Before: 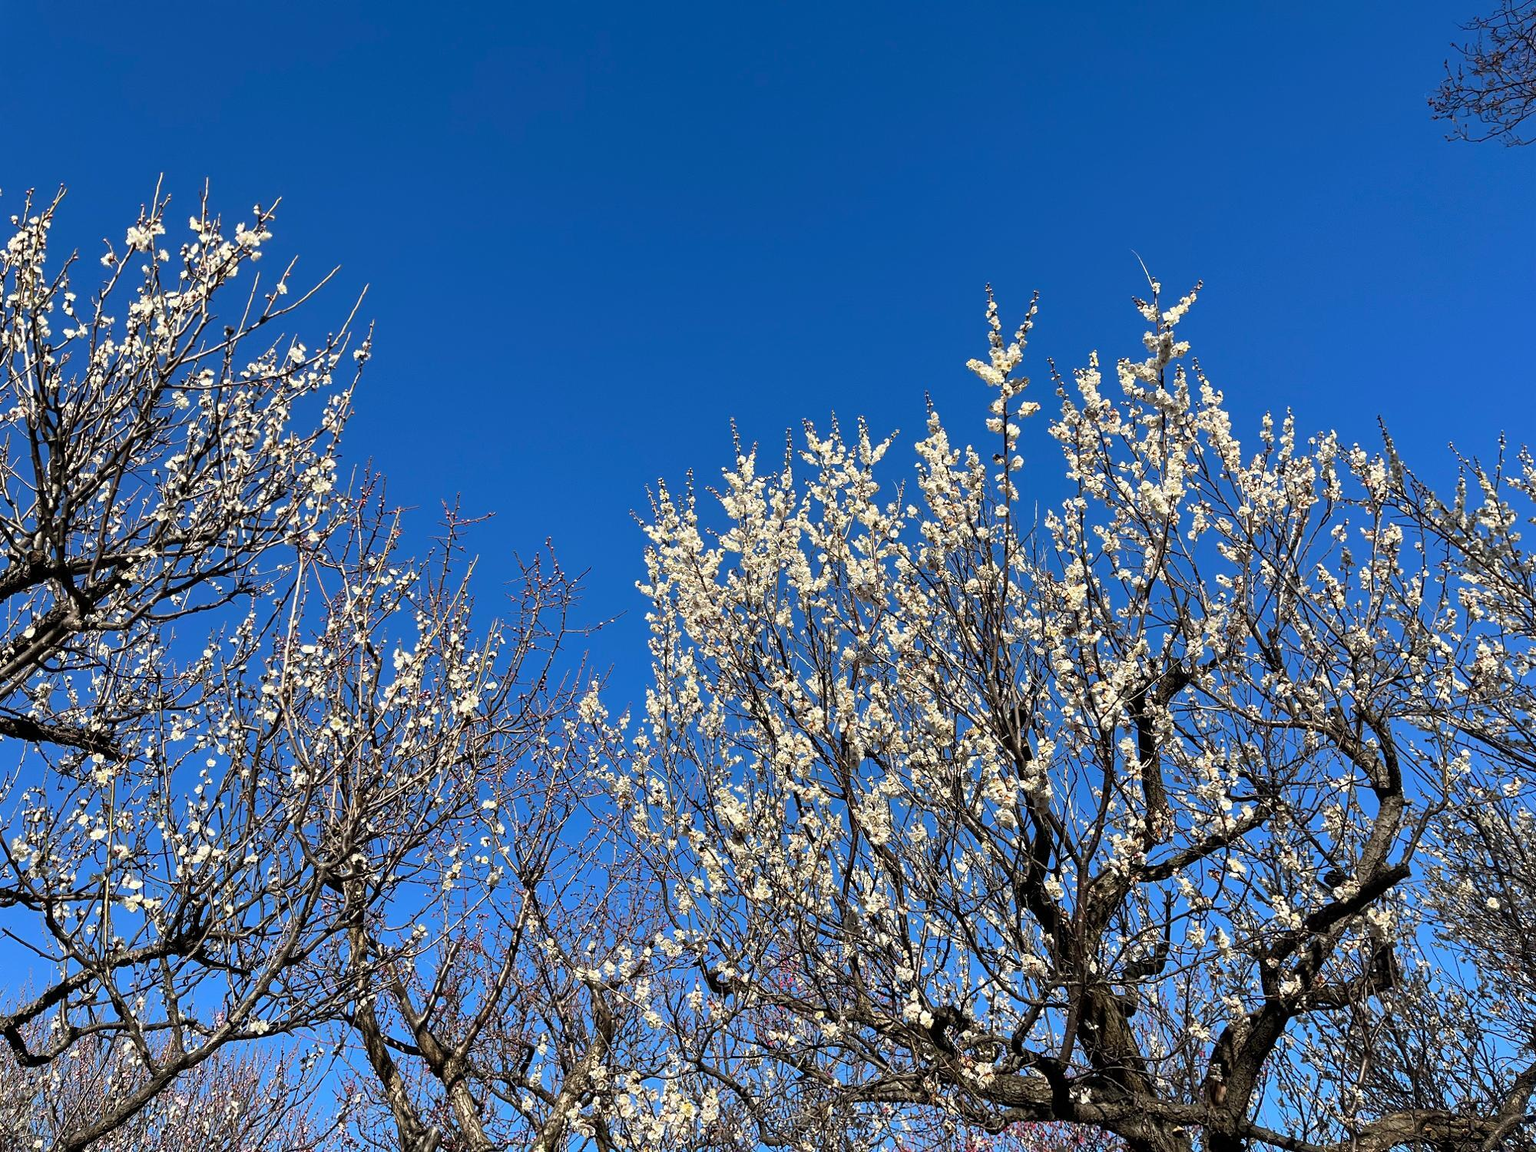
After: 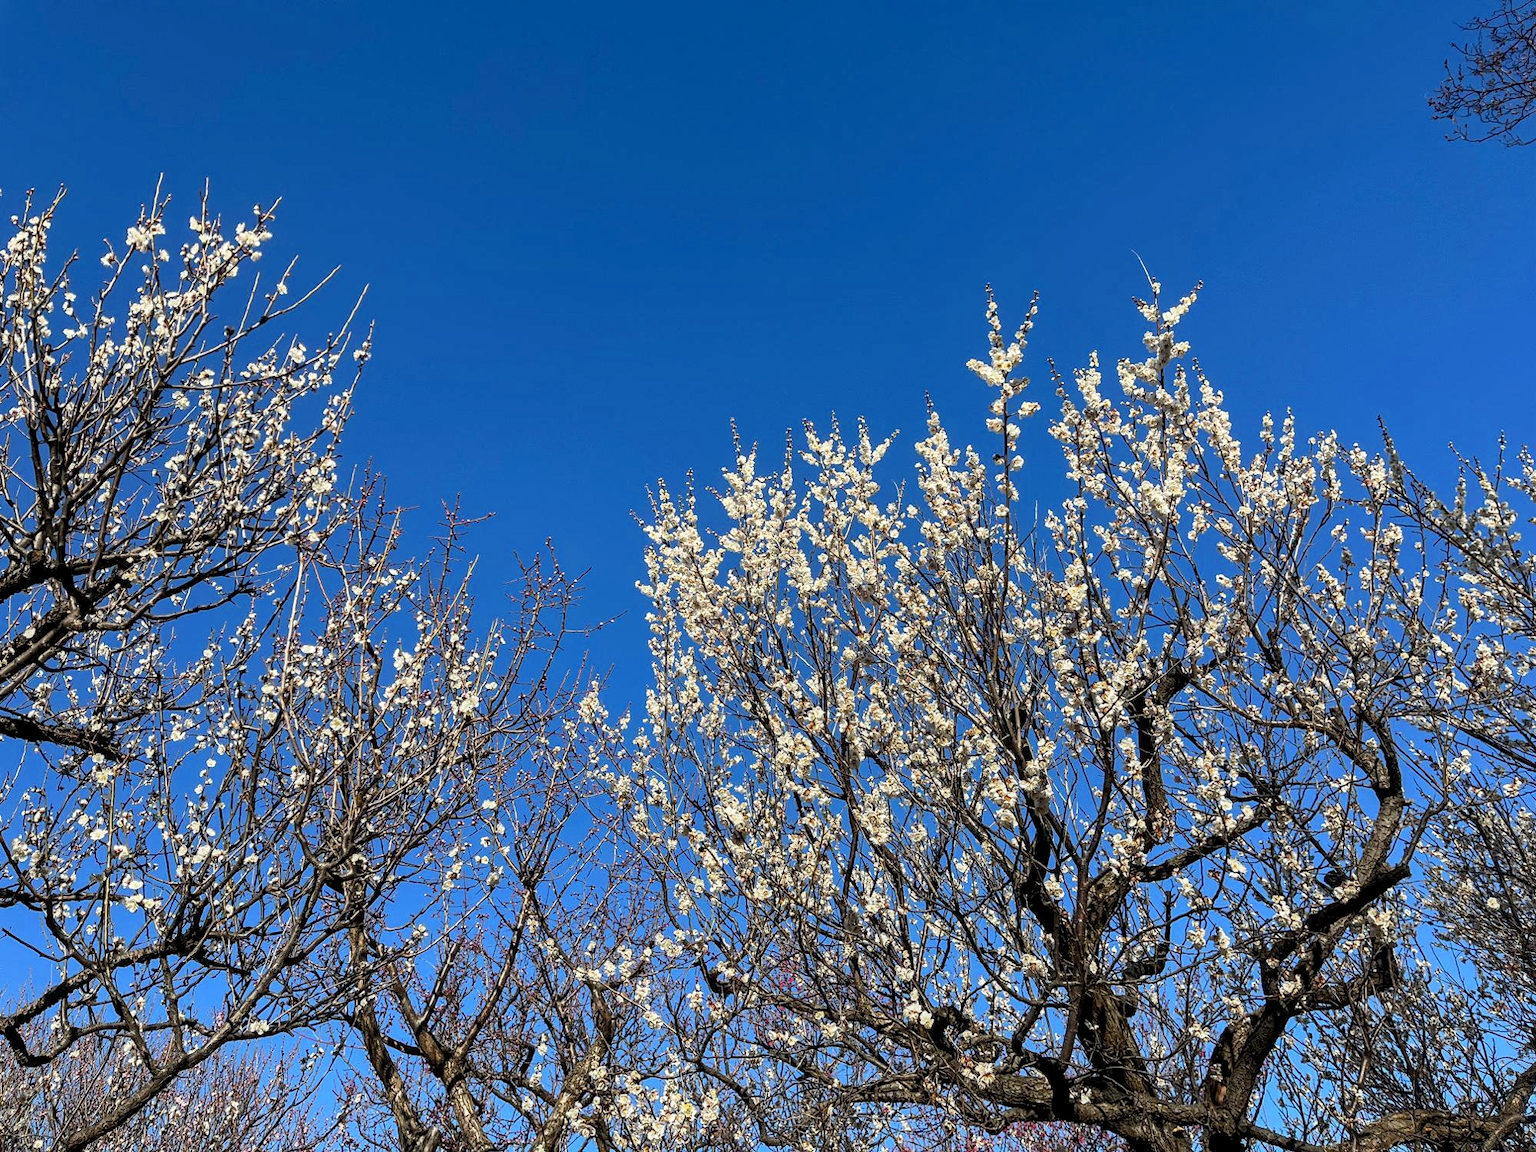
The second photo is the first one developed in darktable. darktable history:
local contrast: on, module defaults
exposure: compensate highlight preservation false
color zones: curves: ch0 [(0.11, 0.396) (0.195, 0.36) (0.25, 0.5) (0.303, 0.412) (0.357, 0.544) (0.75, 0.5) (0.967, 0.328)]; ch1 [(0, 0.468) (0.112, 0.512) (0.202, 0.6) (0.25, 0.5) (0.307, 0.352) (0.357, 0.544) (0.75, 0.5) (0.963, 0.524)]
